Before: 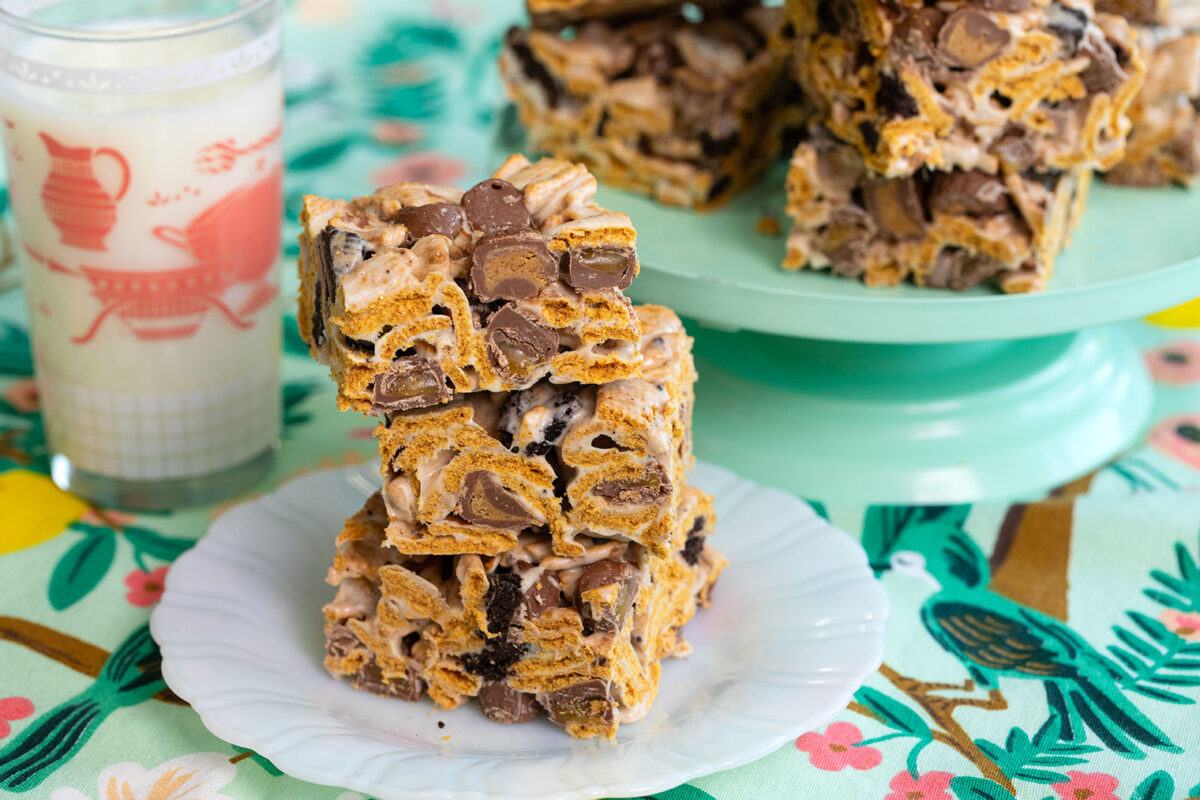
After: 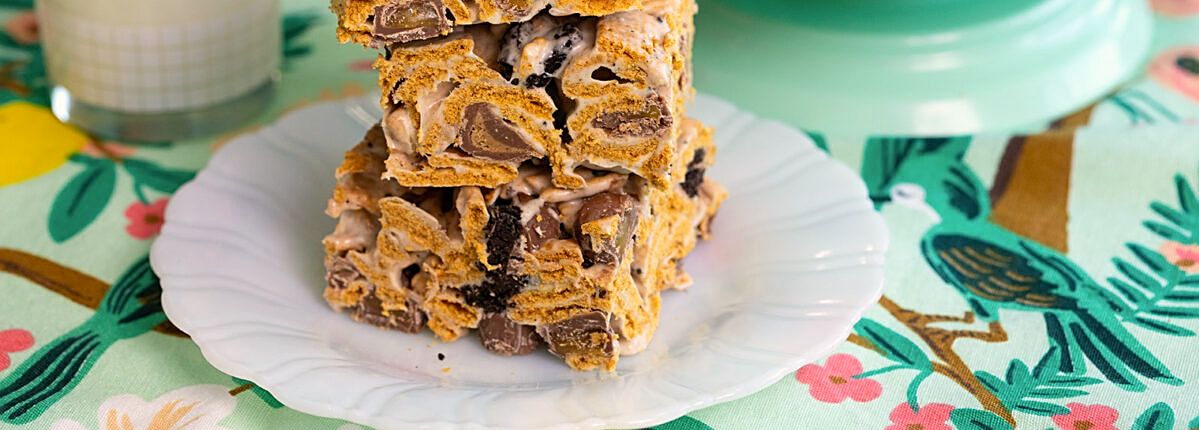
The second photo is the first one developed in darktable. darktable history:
crop and rotate: top 46.237%
sharpen: on, module defaults
color correction: highlights a* 3.84, highlights b* 5.07
